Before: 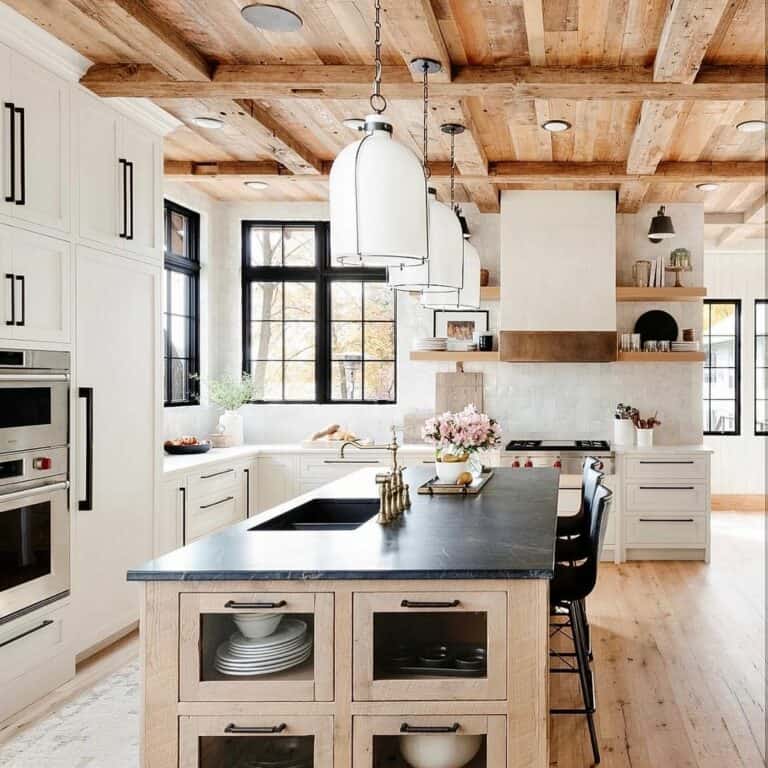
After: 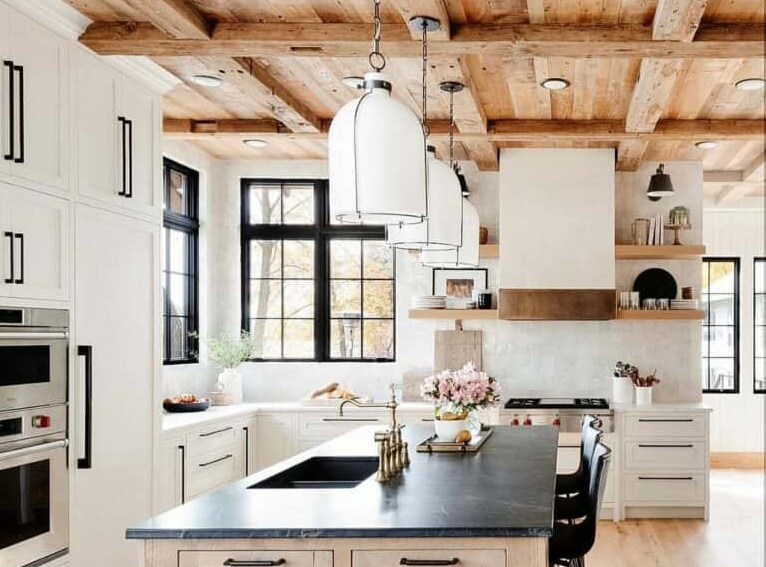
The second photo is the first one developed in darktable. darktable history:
crop: left 0.198%, top 5.511%, bottom 19.864%
